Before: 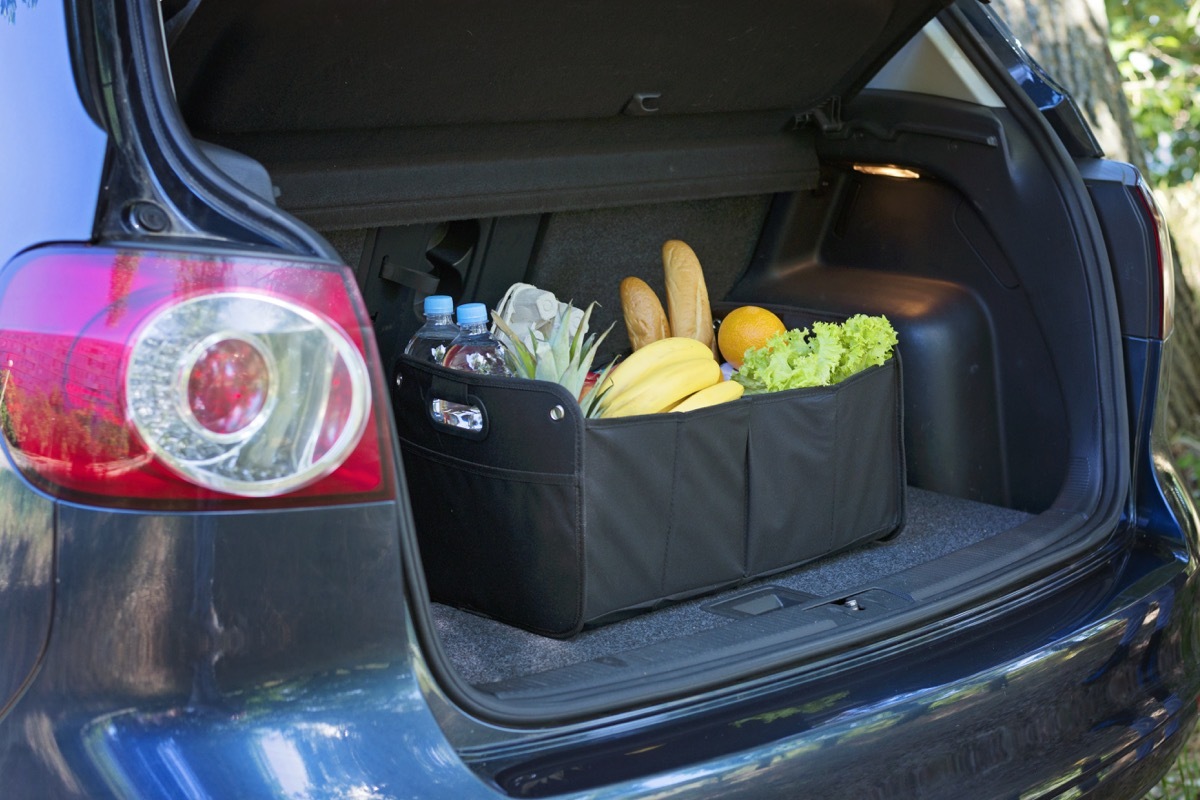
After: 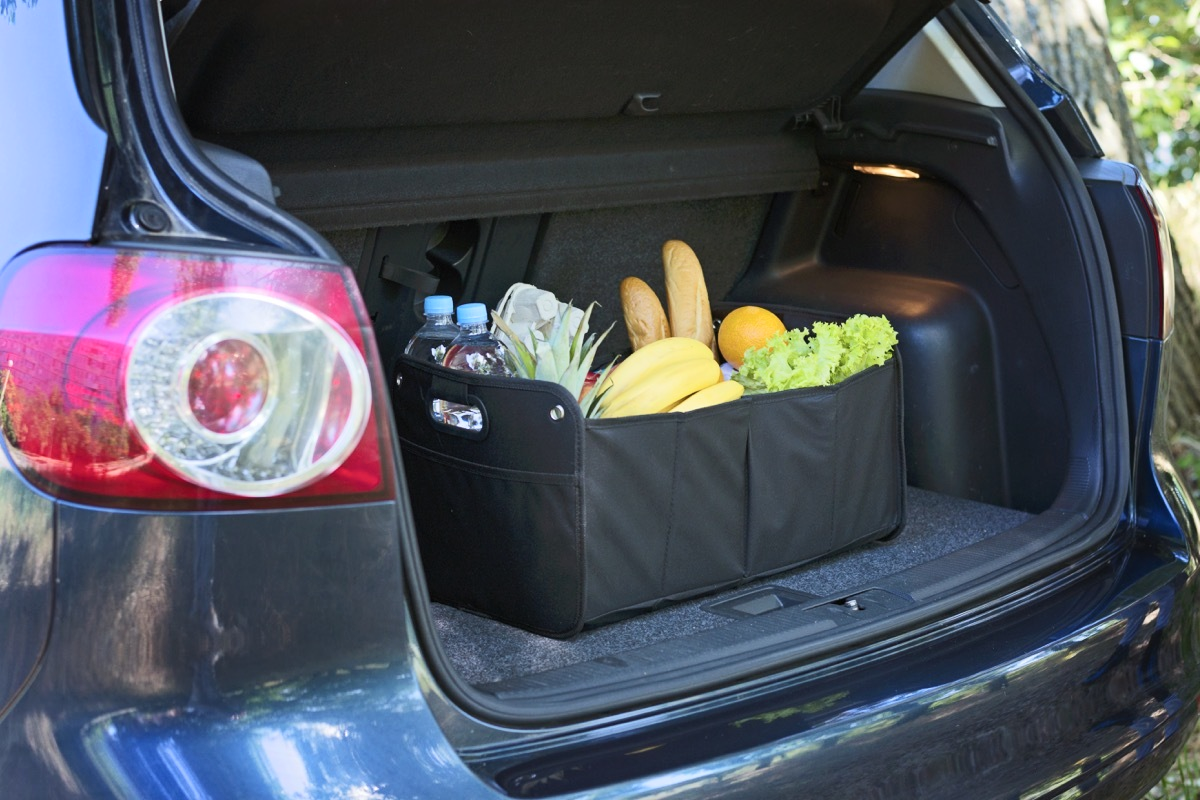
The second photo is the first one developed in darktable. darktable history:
tone curve: curves: ch0 [(0, 0) (0.003, 0.006) (0.011, 0.015) (0.025, 0.032) (0.044, 0.054) (0.069, 0.079) (0.1, 0.111) (0.136, 0.146) (0.177, 0.186) (0.224, 0.229) (0.277, 0.286) (0.335, 0.348) (0.399, 0.426) (0.468, 0.514) (0.543, 0.609) (0.623, 0.706) (0.709, 0.789) (0.801, 0.862) (0.898, 0.926) (1, 1)], color space Lab, independent channels, preserve colors none
